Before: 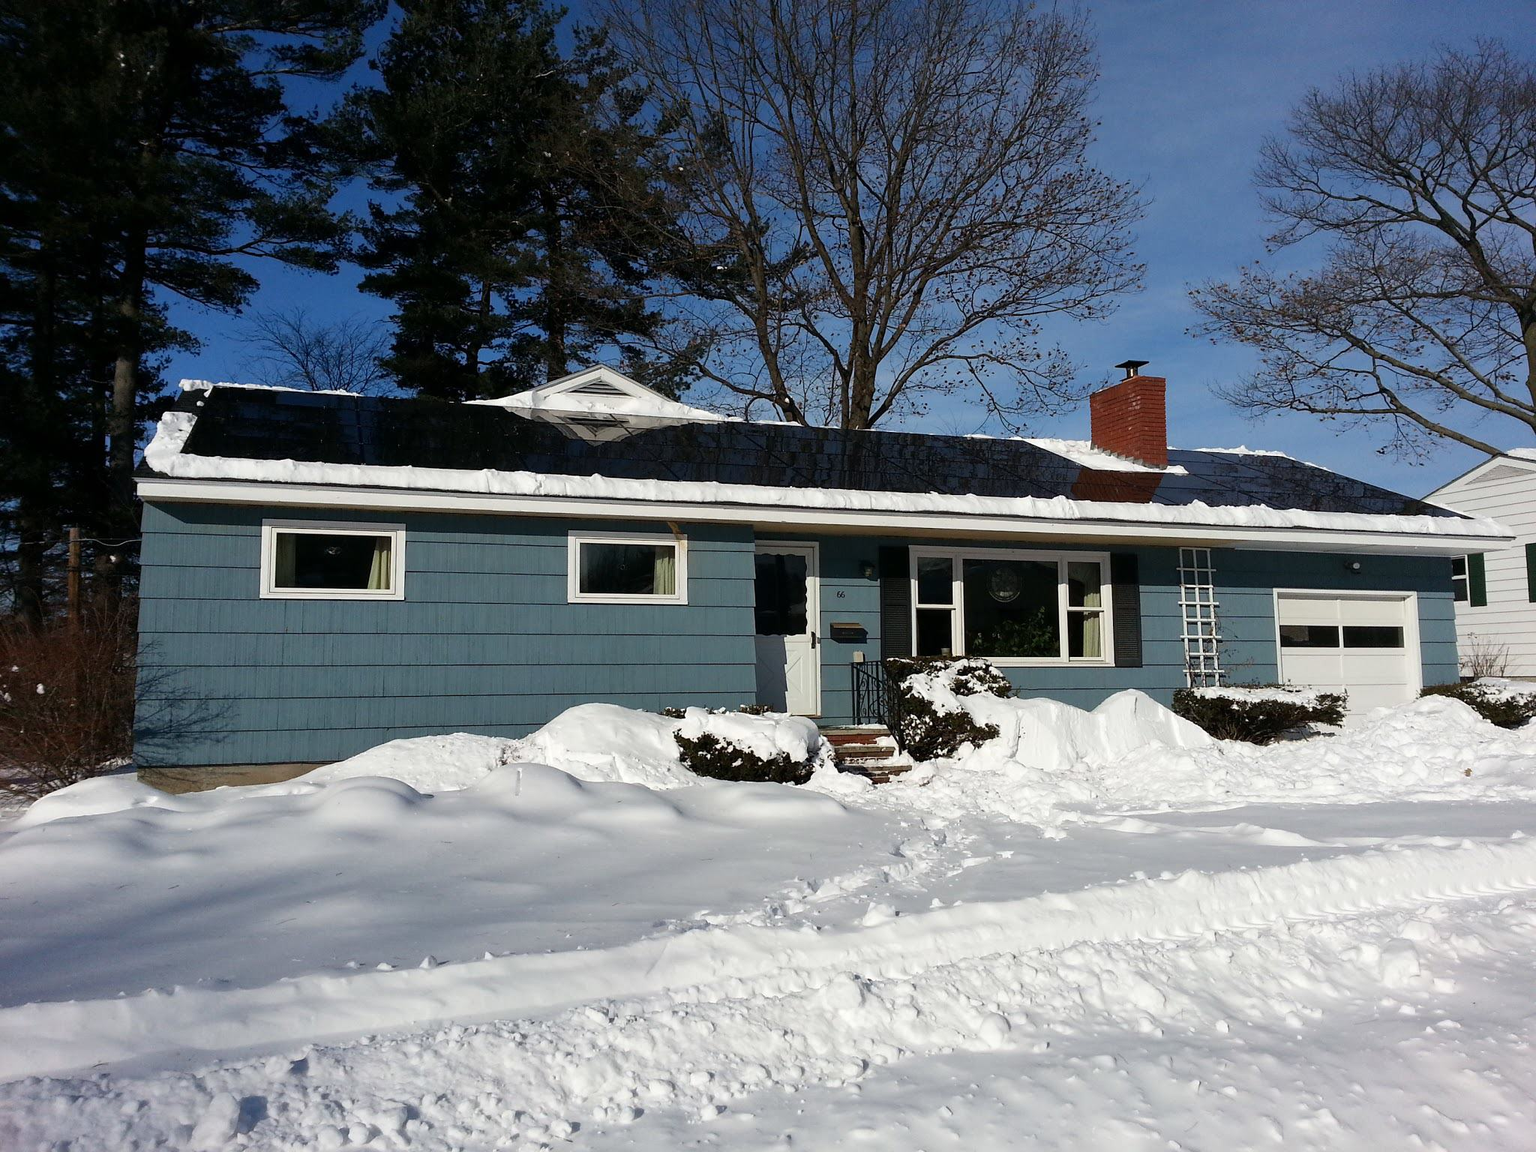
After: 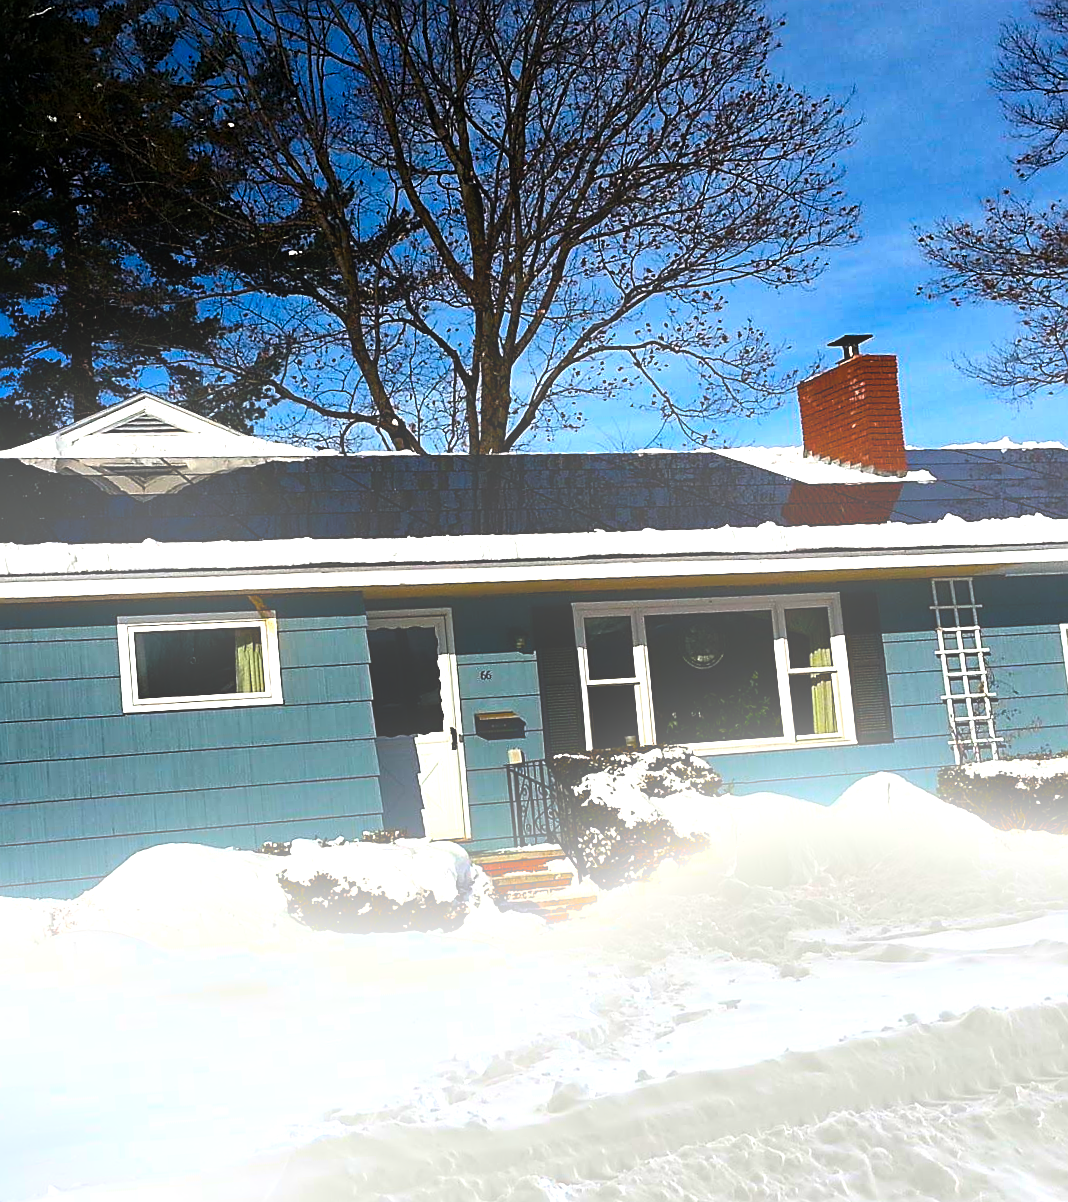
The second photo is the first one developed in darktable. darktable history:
sharpen: on, module defaults
rotate and perspective: rotation -4.25°, automatic cropping off
color balance rgb: linear chroma grading › global chroma 9%, perceptual saturation grading › global saturation 36%, perceptual saturation grading › shadows 35%, perceptual brilliance grading › global brilliance 15%, perceptual brilliance grading › shadows -35%, global vibrance 15%
crop: left 32.075%, top 10.976%, right 18.355%, bottom 17.596%
tone equalizer: -8 EV -0.75 EV, -7 EV -0.7 EV, -6 EV -0.6 EV, -5 EV -0.4 EV, -3 EV 0.4 EV, -2 EV 0.6 EV, -1 EV 0.7 EV, +0 EV 0.75 EV, edges refinement/feathering 500, mask exposure compensation -1.57 EV, preserve details no
bloom: threshold 82.5%, strength 16.25%
